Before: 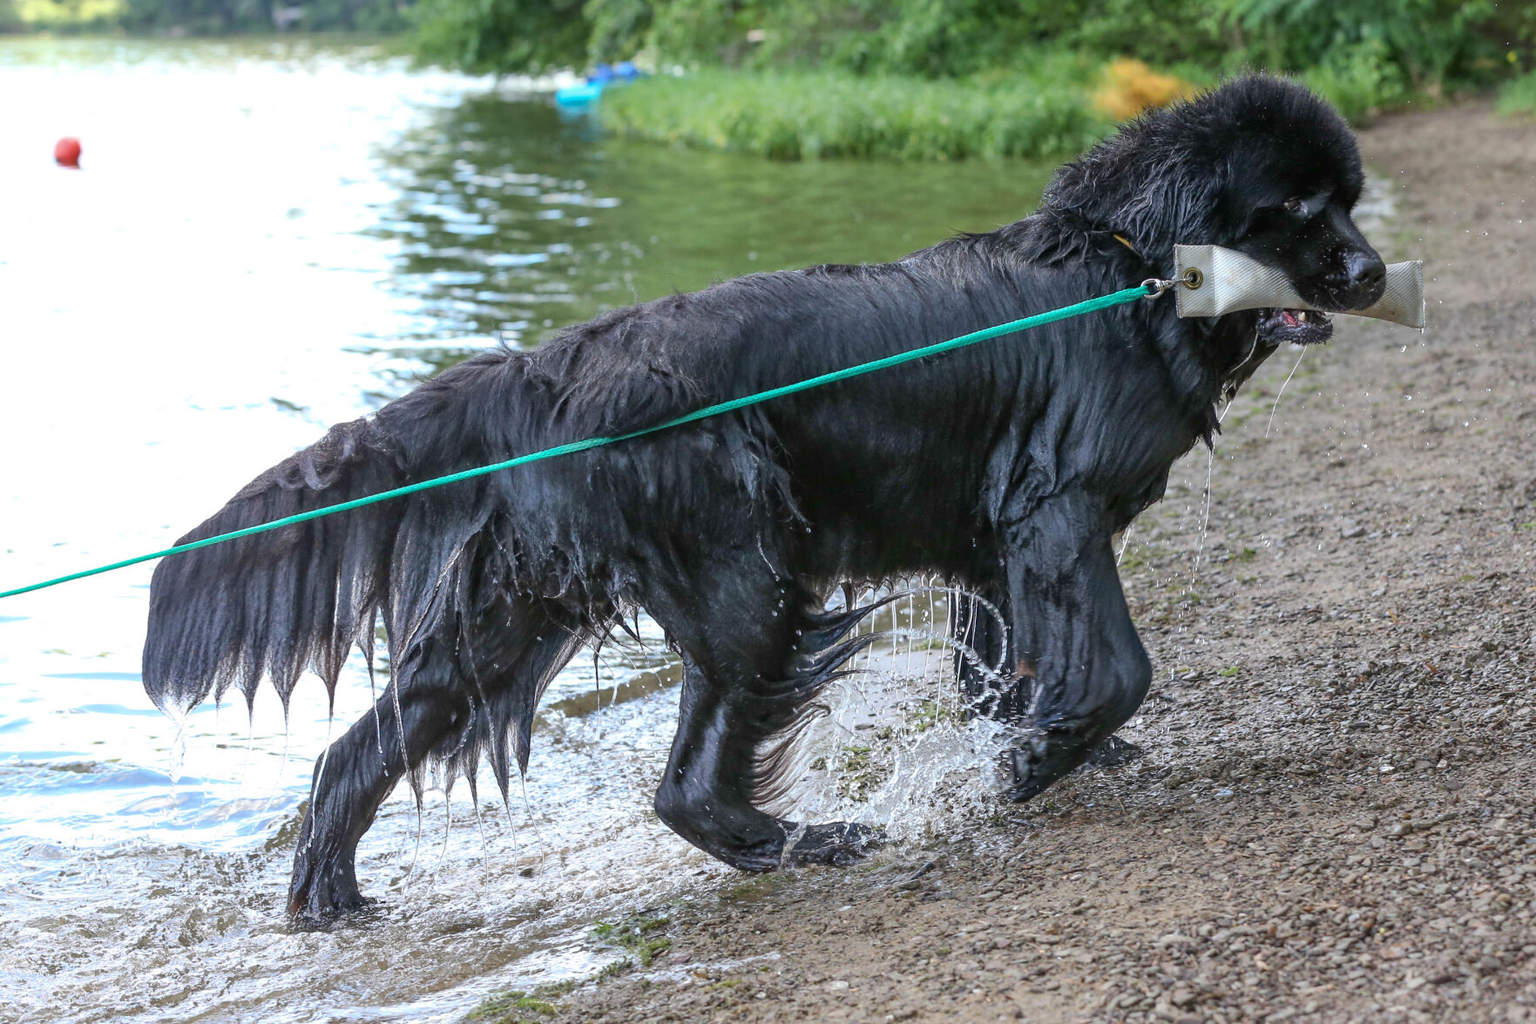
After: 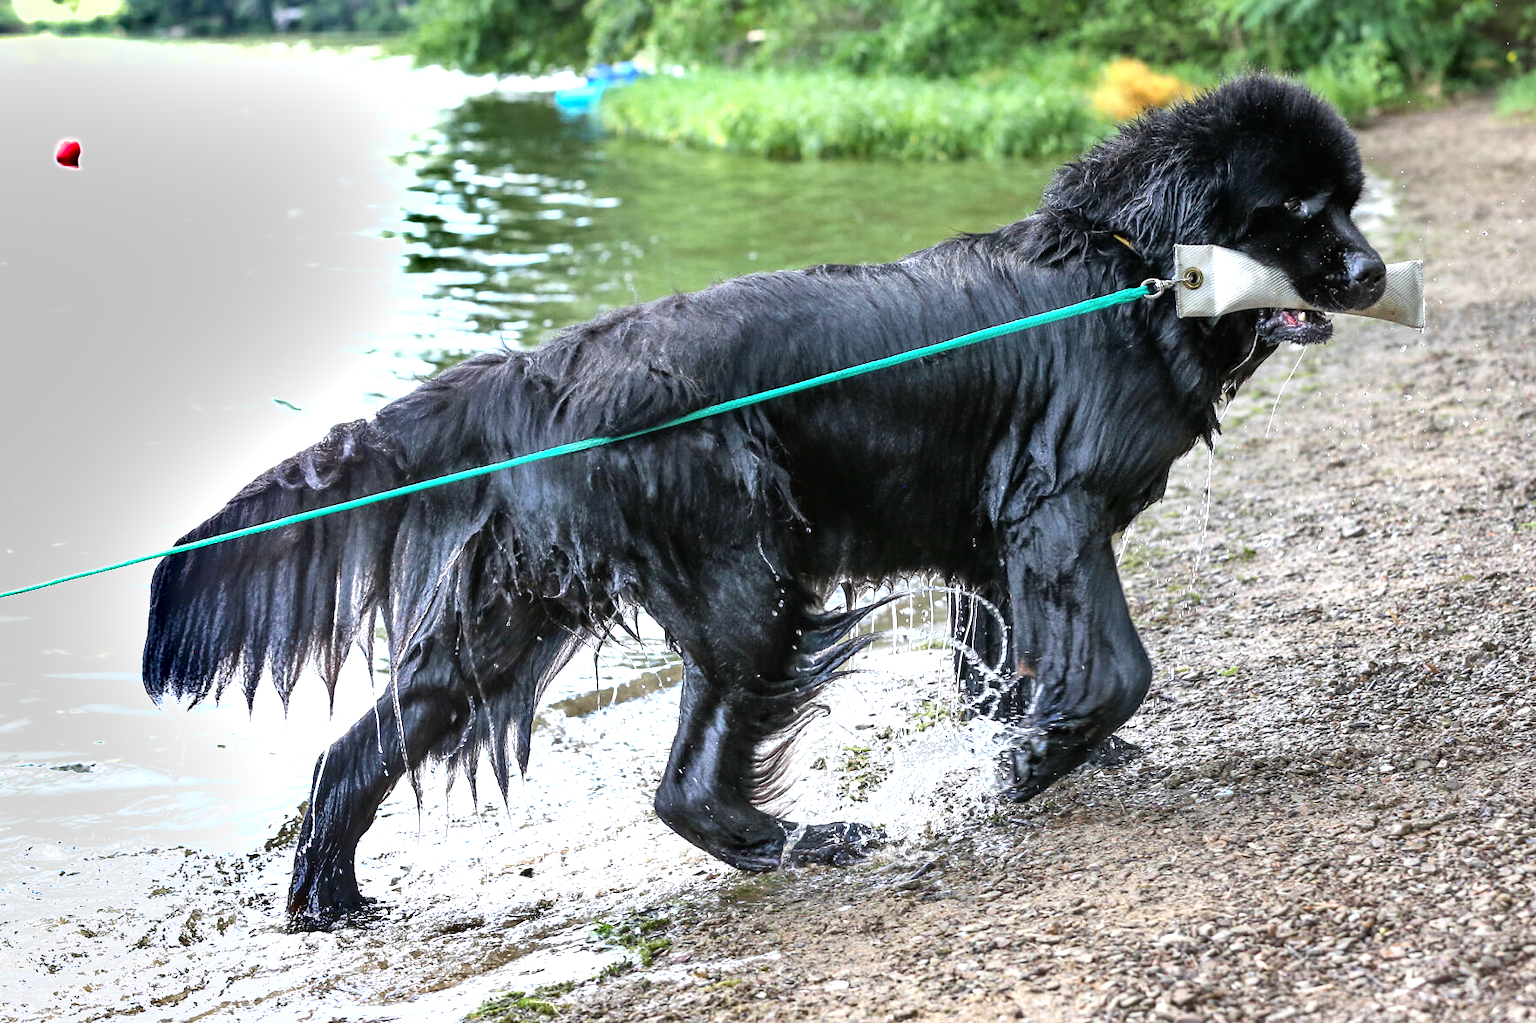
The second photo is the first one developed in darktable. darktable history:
shadows and highlights: shadows 13.58, white point adjustment 1.29, soften with gaussian
tone equalizer: -8 EV -1.09 EV, -7 EV -1.04 EV, -6 EV -0.894 EV, -5 EV -0.592 EV, -3 EV 0.544 EV, -2 EV 0.854 EV, -1 EV 1 EV, +0 EV 1.08 EV
